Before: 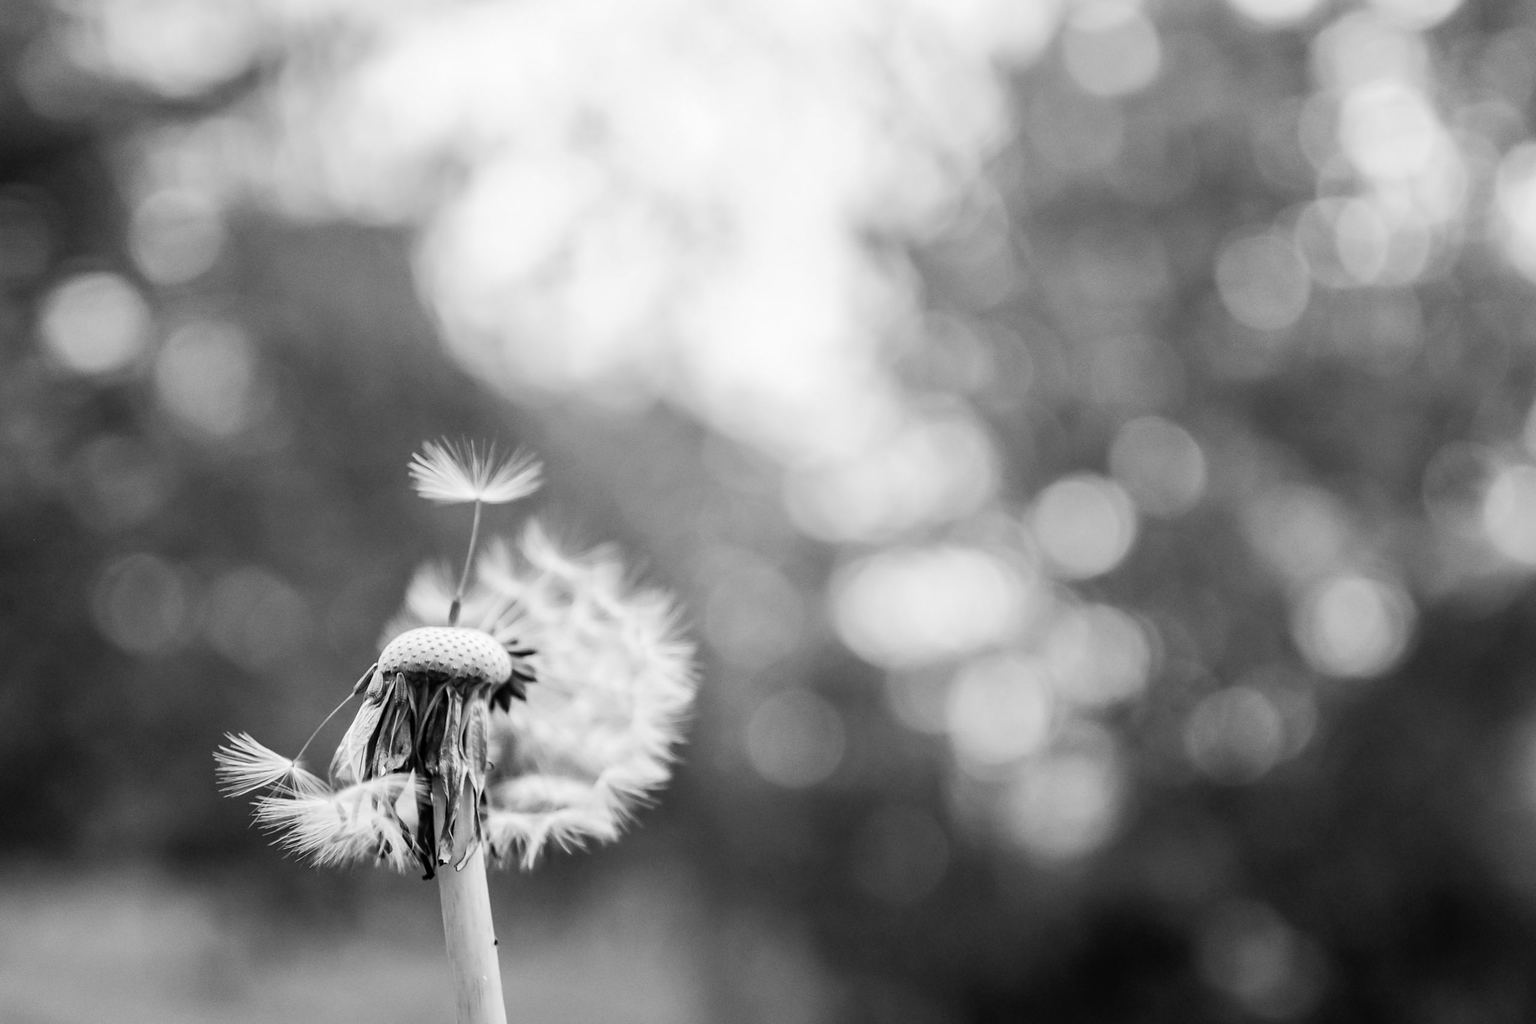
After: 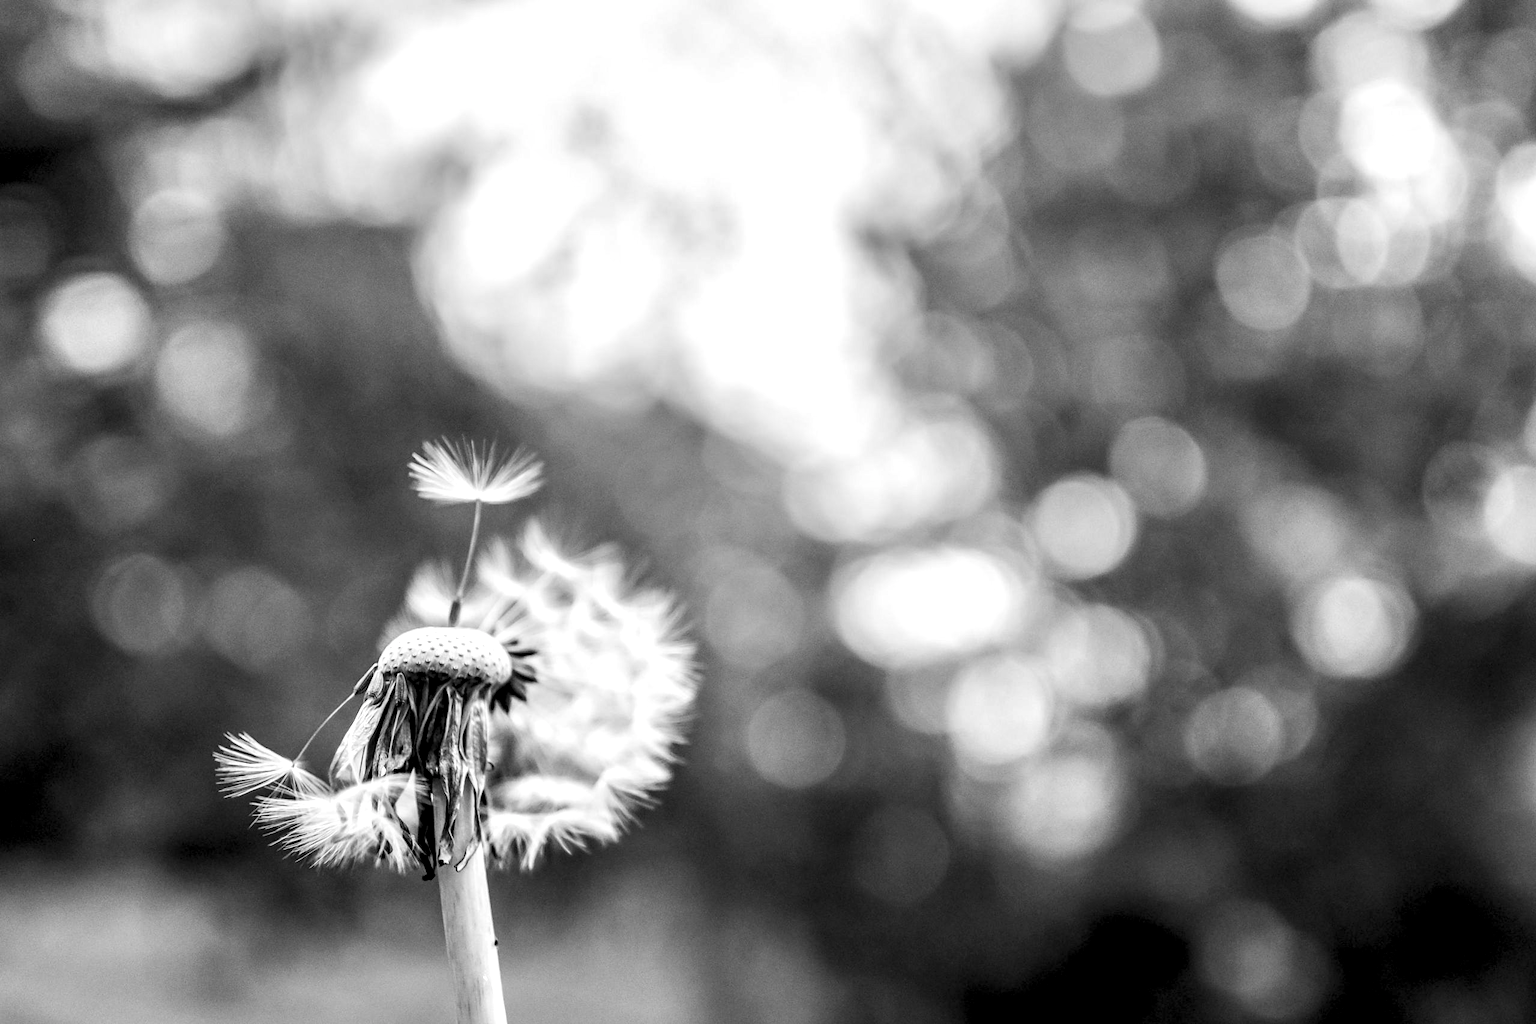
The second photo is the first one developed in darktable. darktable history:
local contrast: highlights 65%, shadows 53%, detail 169%, midtone range 0.51
exposure: compensate highlight preservation false
